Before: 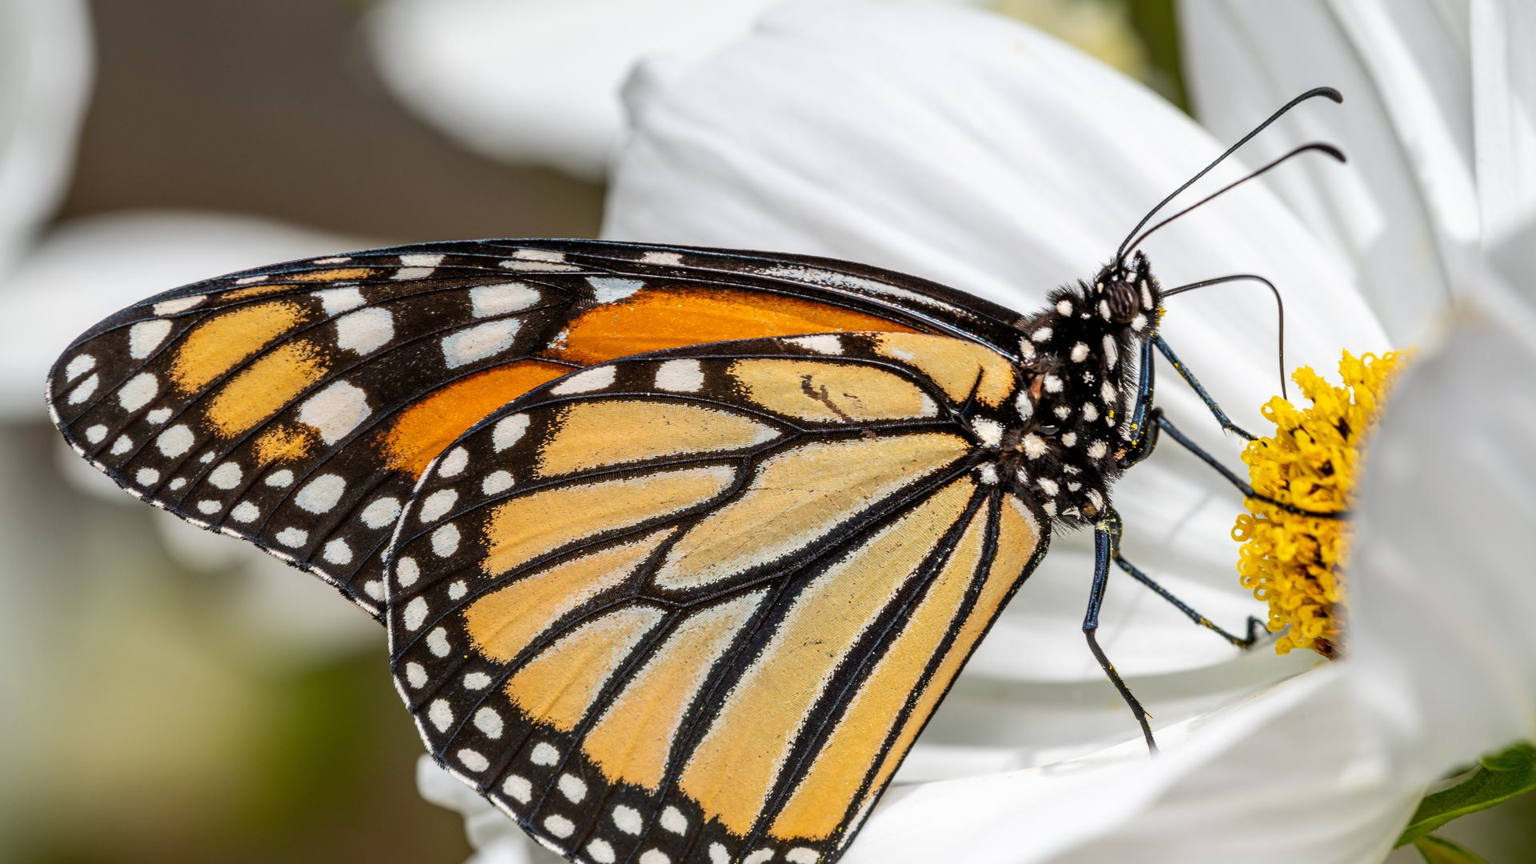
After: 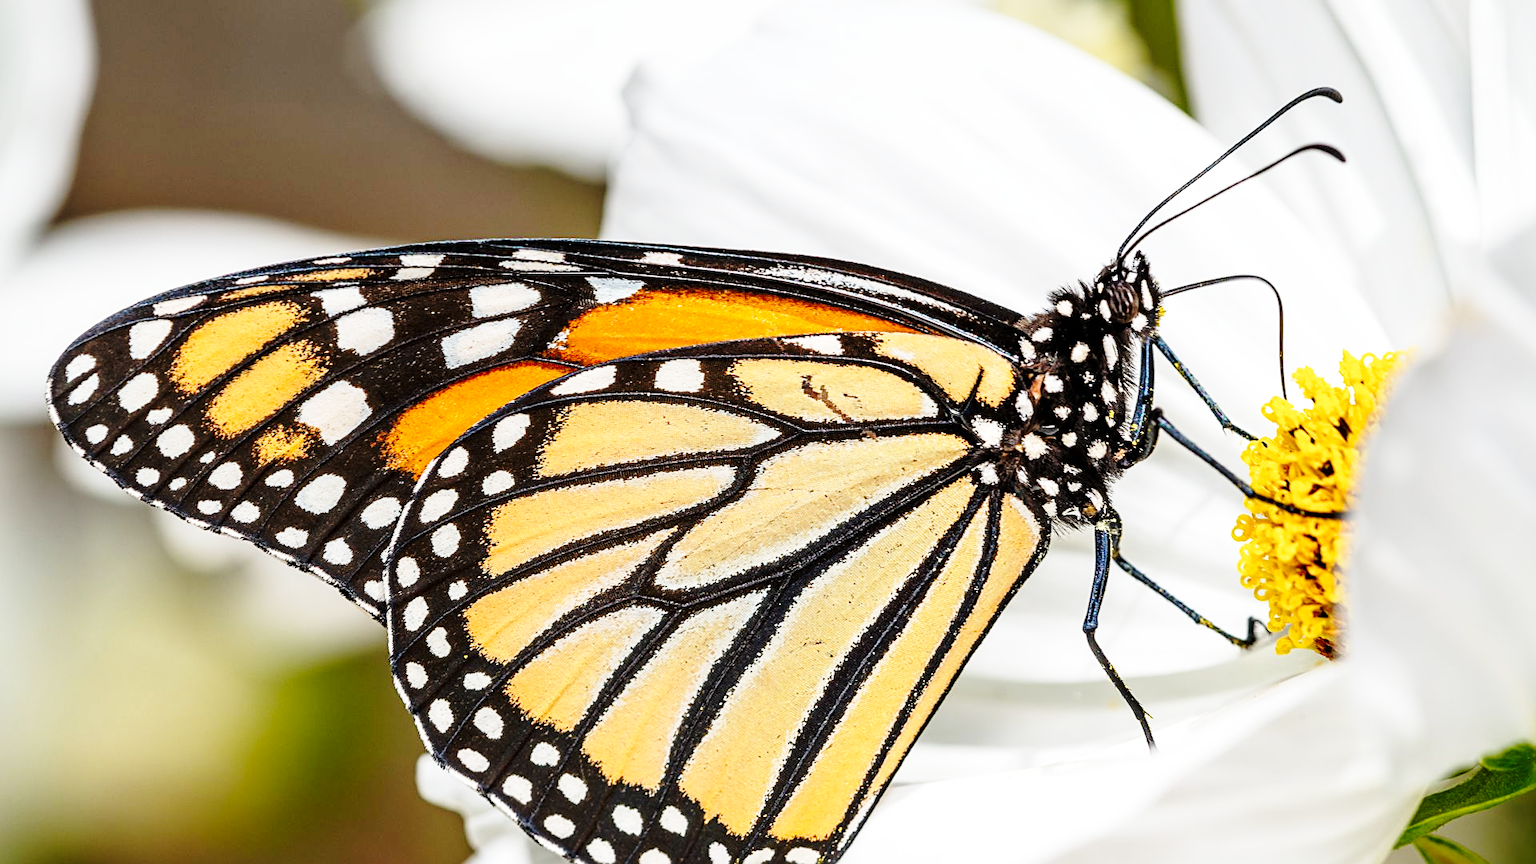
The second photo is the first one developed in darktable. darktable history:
sharpen: on, module defaults
base curve: curves: ch0 [(0, 0) (0.032, 0.037) (0.105, 0.228) (0.435, 0.76) (0.856, 0.983) (1, 1)], exposure shift 0.01, preserve colors none
